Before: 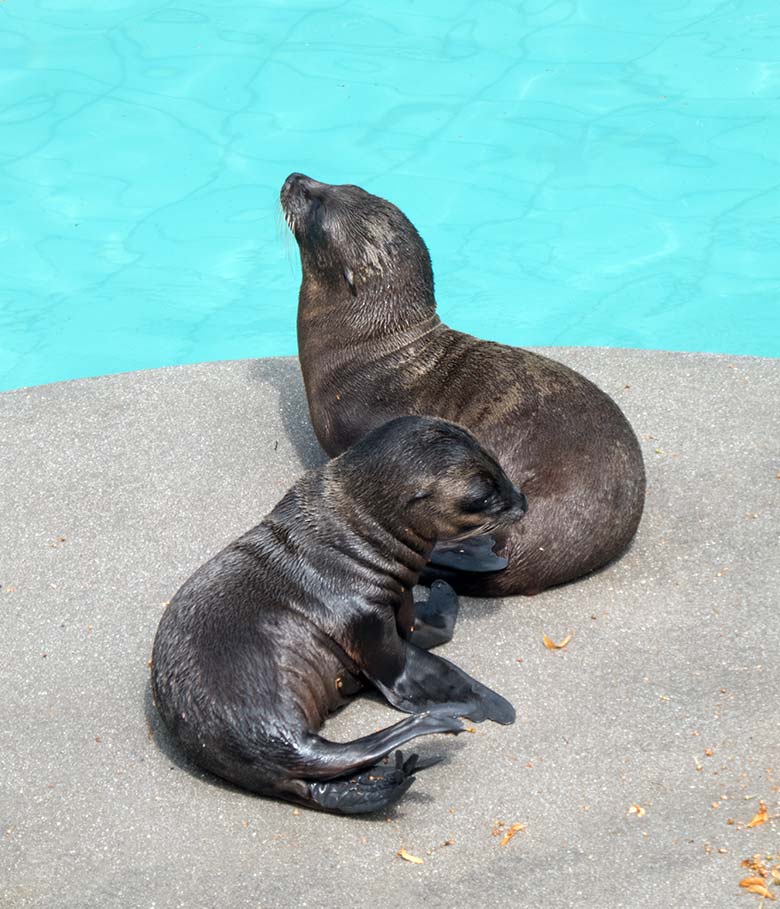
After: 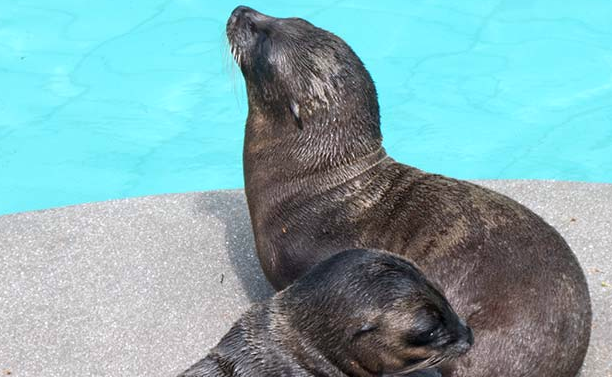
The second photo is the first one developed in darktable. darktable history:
white balance: red 1.009, blue 1.027
crop: left 7.036%, top 18.398%, right 14.379%, bottom 40.043%
